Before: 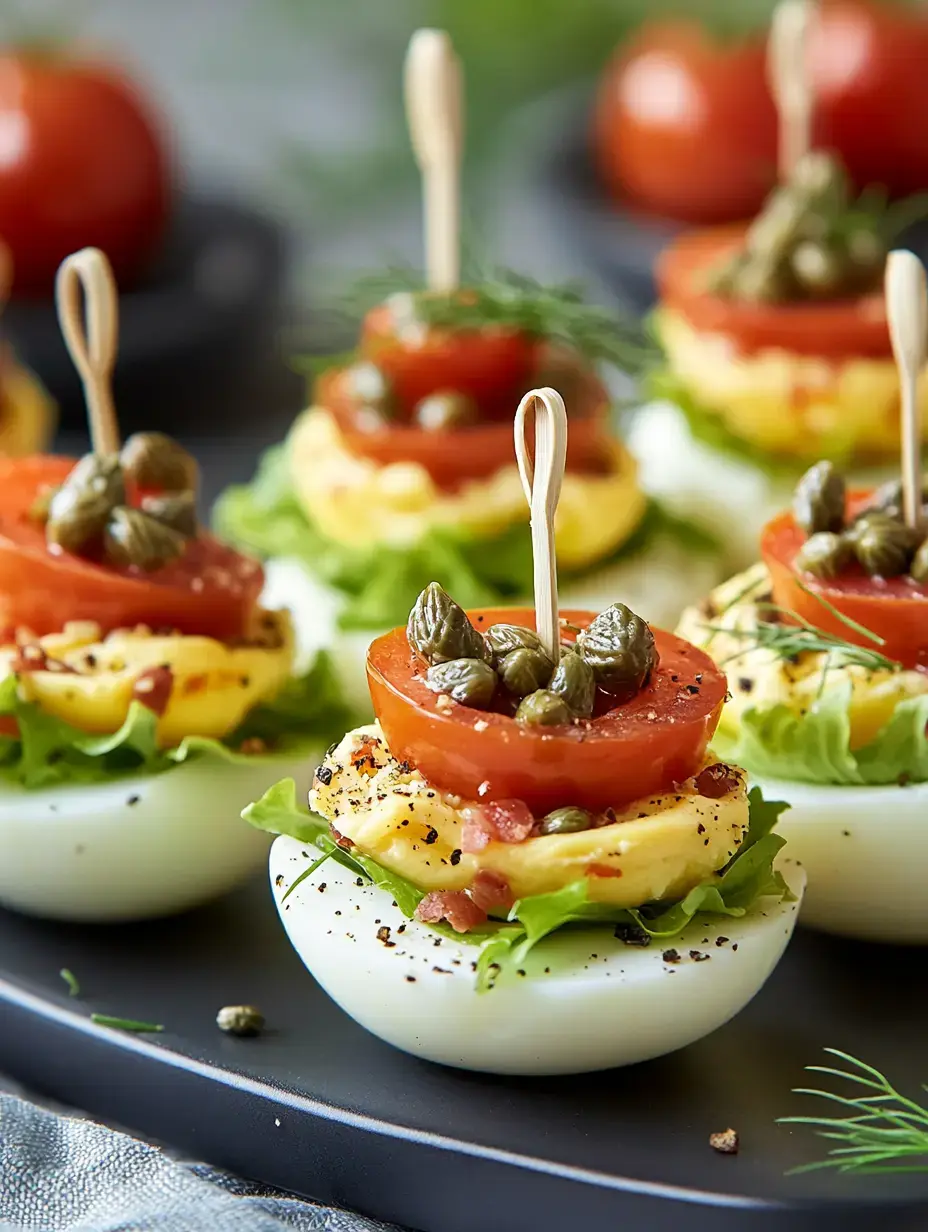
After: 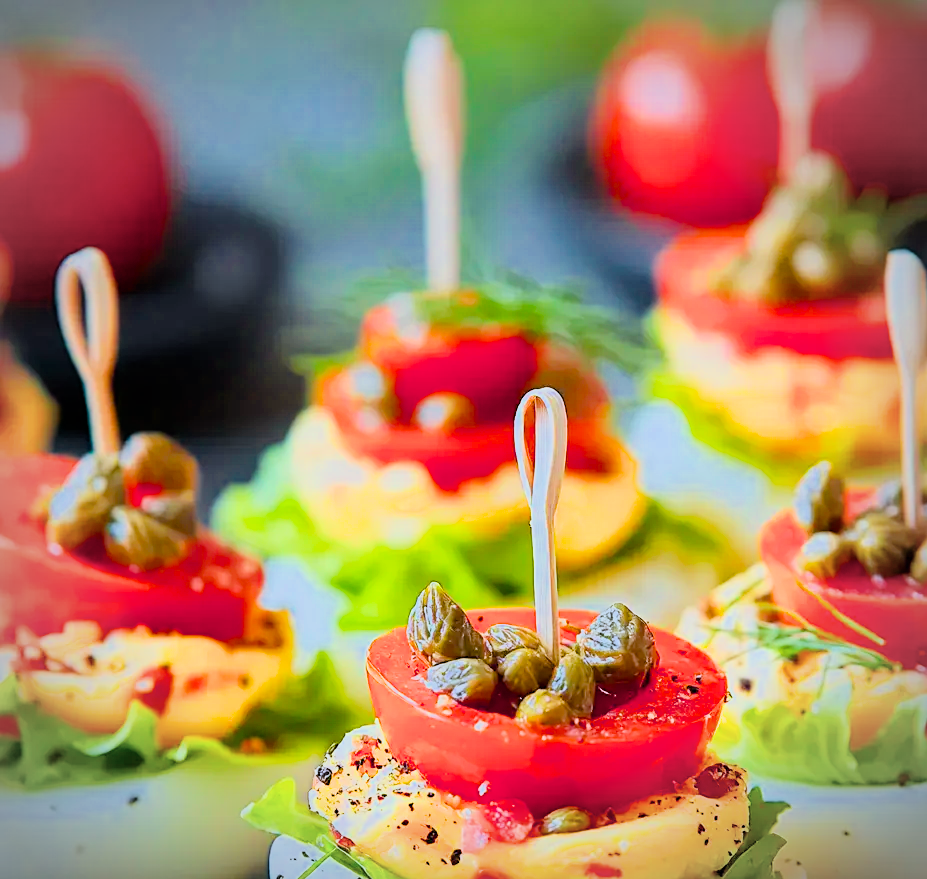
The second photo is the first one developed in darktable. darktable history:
crop: bottom 28.576%
filmic rgb: black relative exposure -7.48 EV, white relative exposure 4.83 EV, hardness 3.4, color science v6 (2022)
sharpen: amount 0.2
color calibration: output R [1.422, -0.35, -0.252, 0], output G [-0.238, 1.259, -0.084, 0], output B [-0.081, -0.196, 1.58, 0], output brightness [0.49, 0.671, -0.57, 0], illuminant same as pipeline (D50), adaptation none (bypass), saturation algorithm version 1 (2020)
vignetting: on, module defaults
